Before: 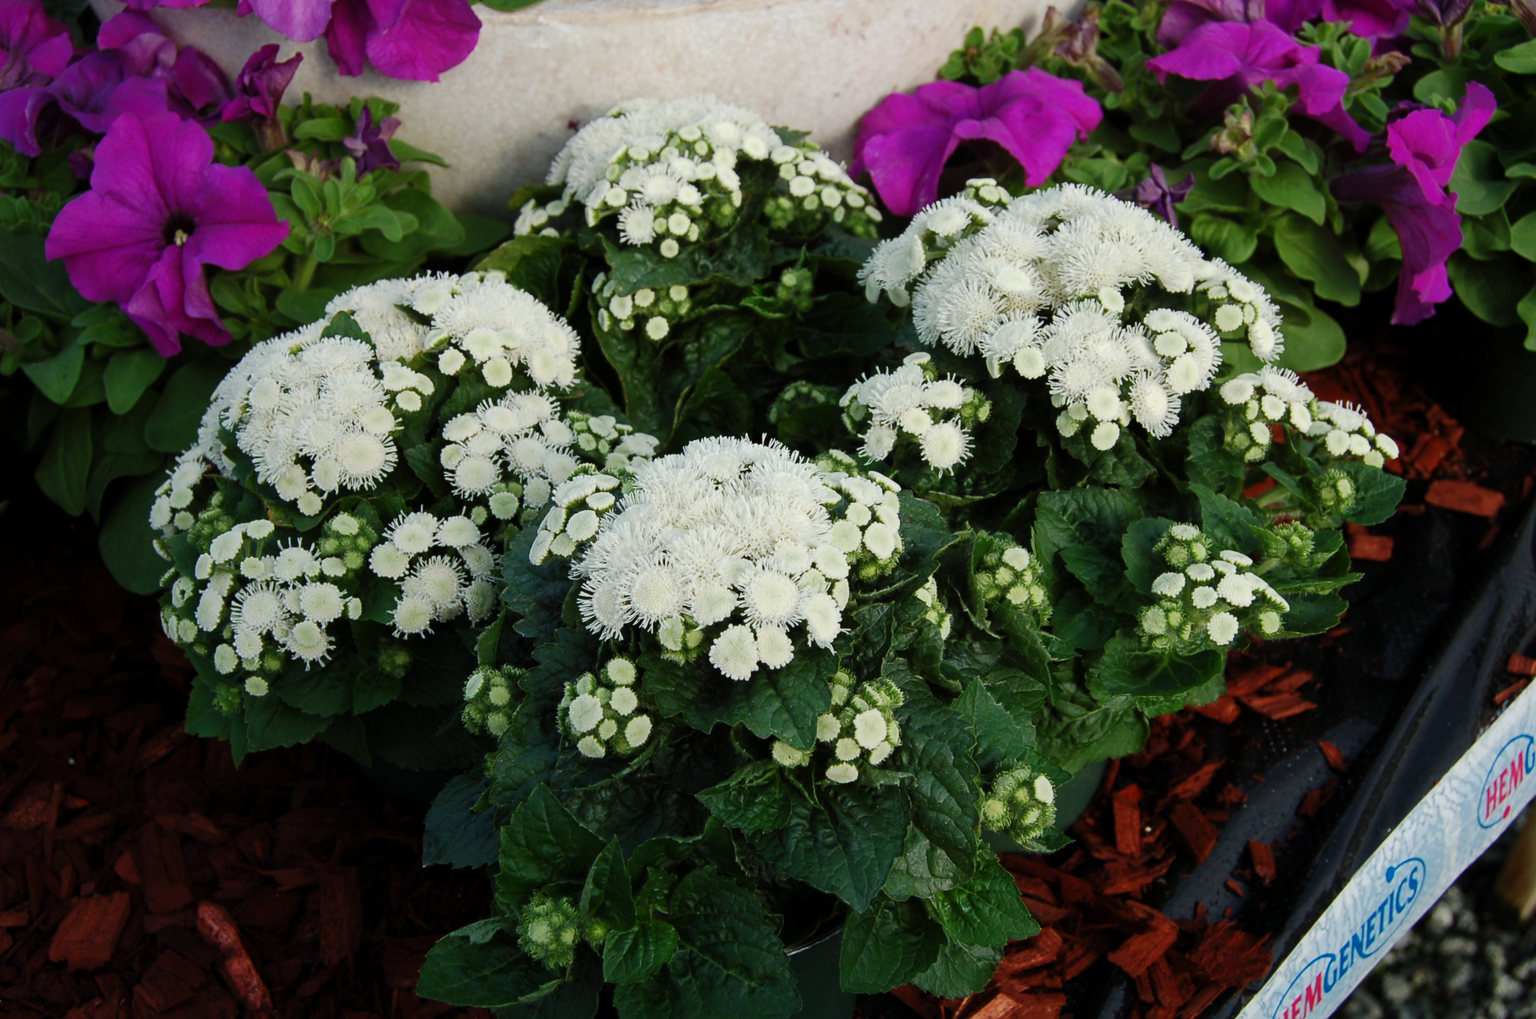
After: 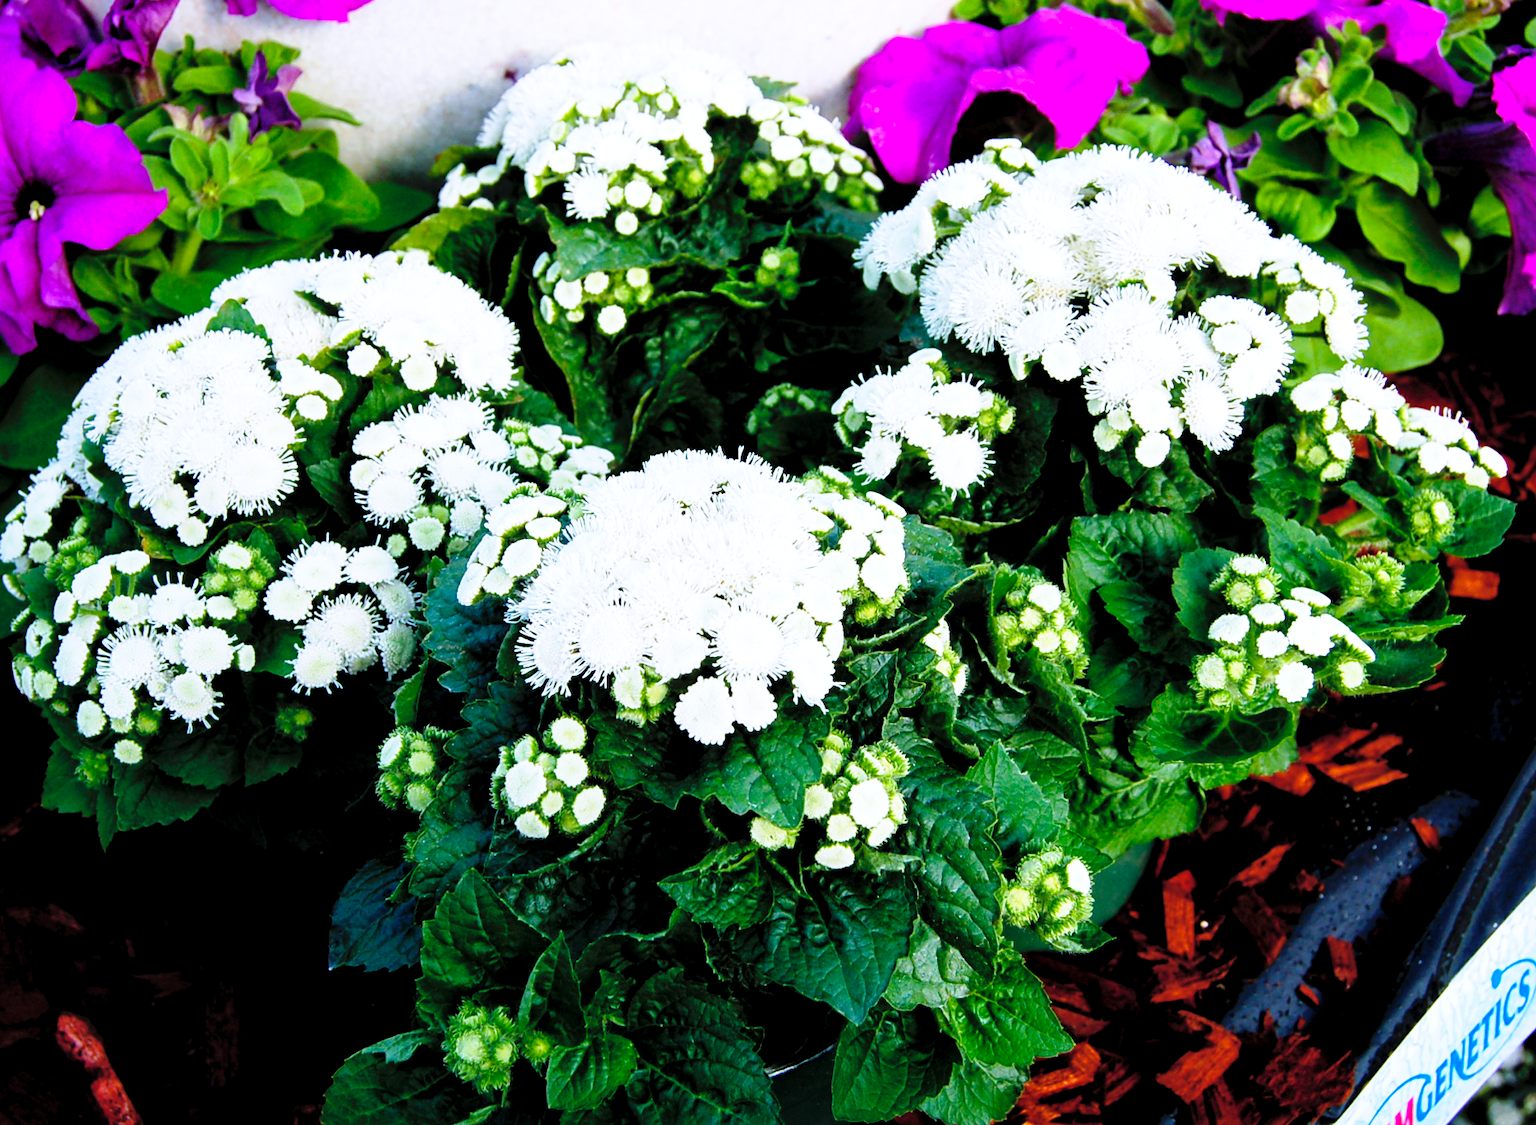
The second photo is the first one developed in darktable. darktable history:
crop: left 9.807%, top 6.259%, right 7.334%, bottom 2.177%
local contrast: mode bilateral grid, contrast 20, coarseness 50, detail 120%, midtone range 0.2
contrast brightness saturation: brightness 0.15
color balance rgb: shadows lift › chroma 2%, shadows lift › hue 217.2°, power › chroma 0.25%, power › hue 60°, highlights gain › chroma 1.5%, highlights gain › hue 309.6°, global offset › luminance -0.5%, perceptual saturation grading › global saturation 15%, global vibrance 20%
white balance: red 0.948, green 1.02, blue 1.176
exposure: exposure 0.078 EV, compensate highlight preservation false
base curve: curves: ch0 [(0, 0) (0.012, 0.01) (0.073, 0.168) (0.31, 0.711) (0.645, 0.957) (1, 1)], preserve colors none
